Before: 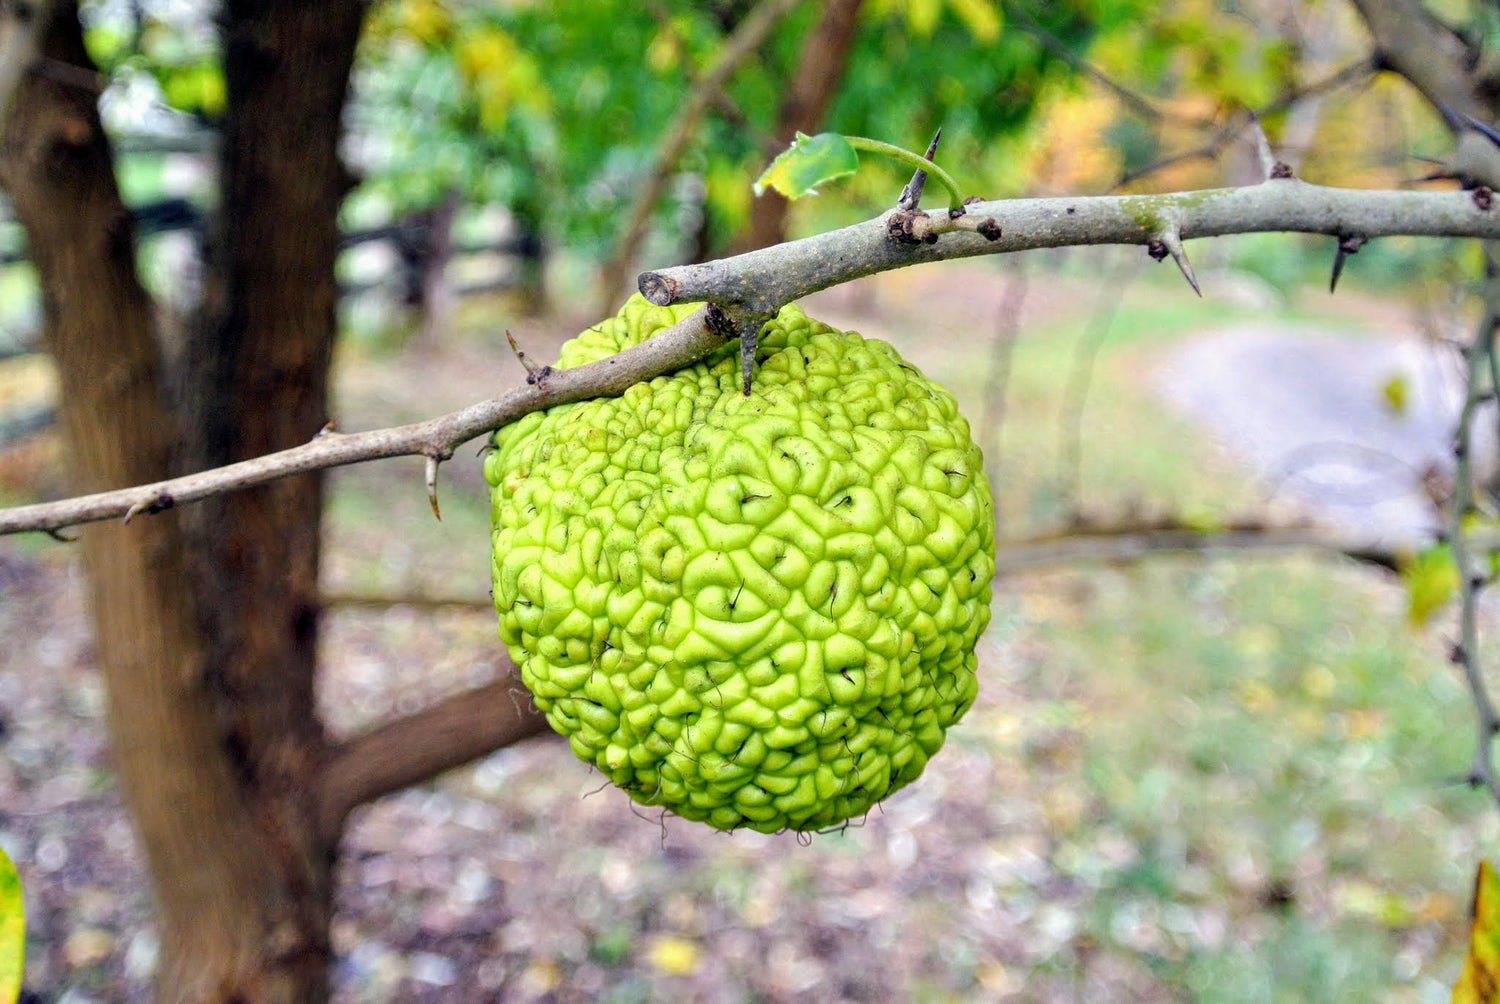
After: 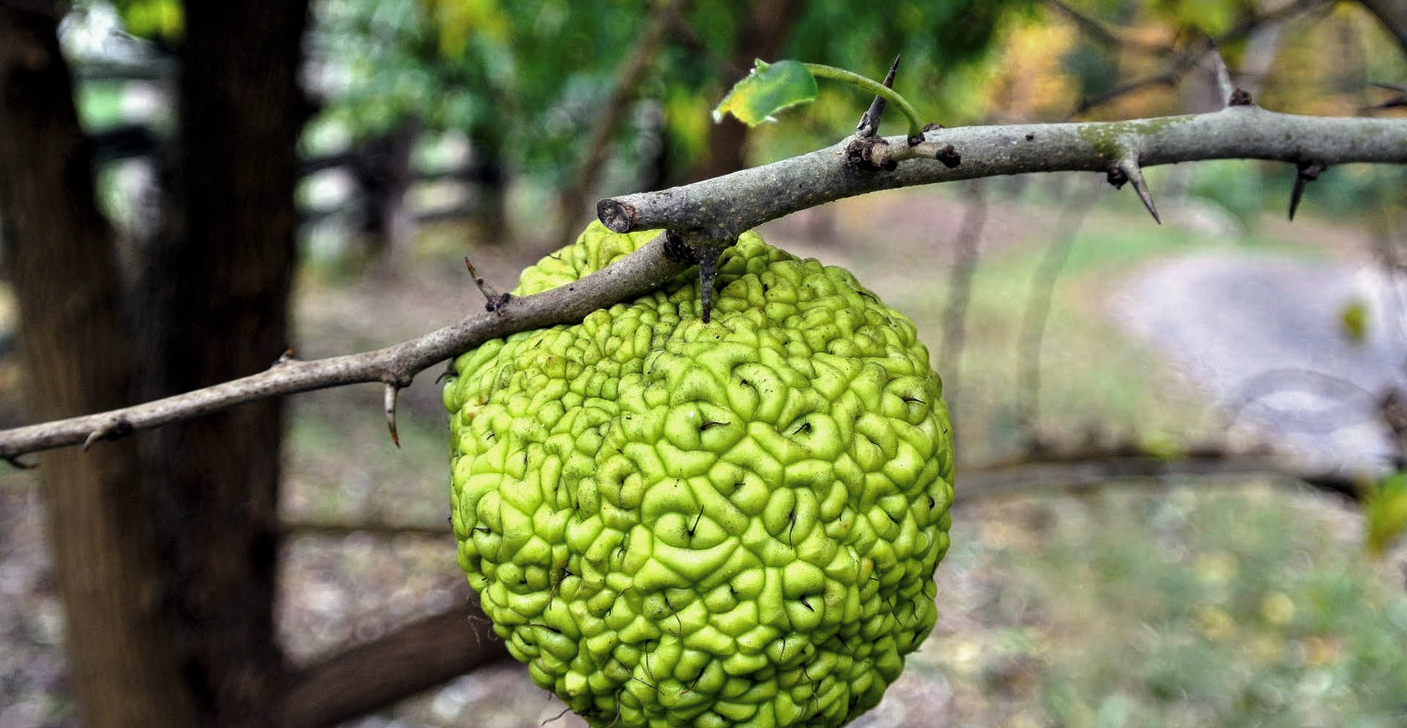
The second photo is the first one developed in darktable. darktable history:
levels: levels [0, 0.618, 1]
crop: left 2.737%, top 7.287%, right 3.421%, bottom 20.179%
